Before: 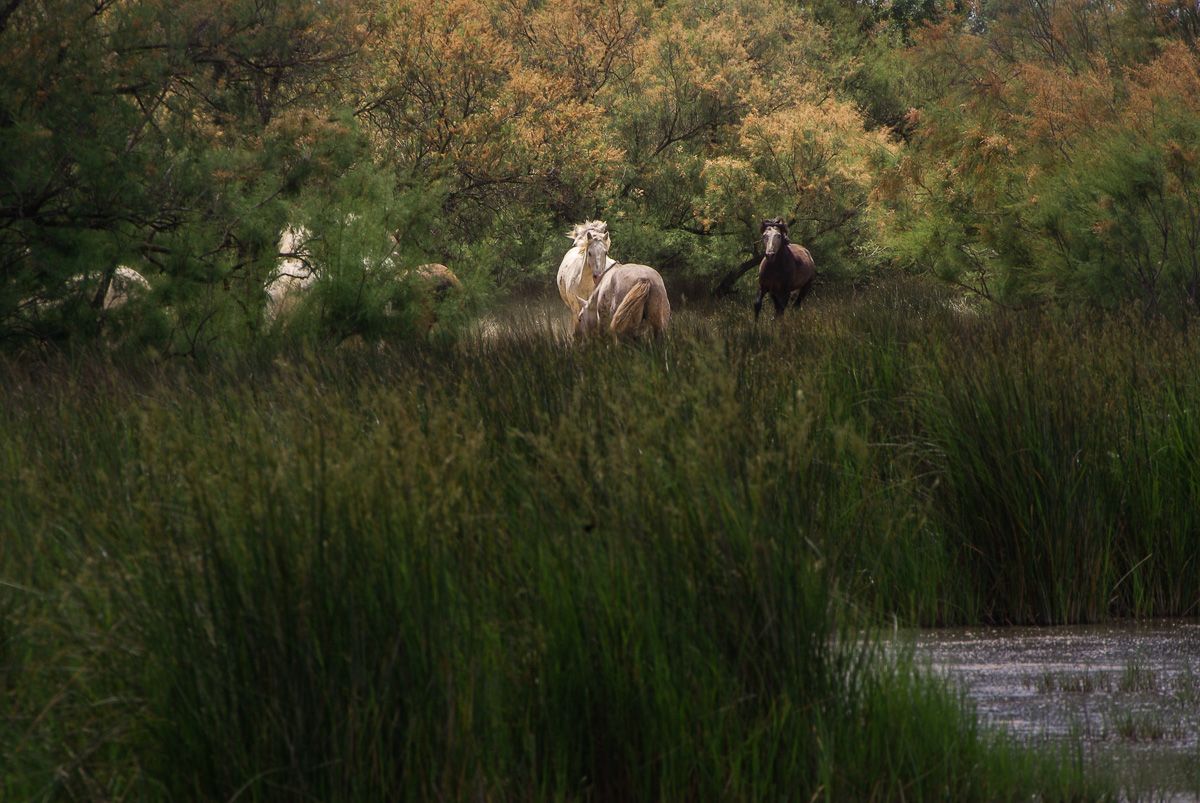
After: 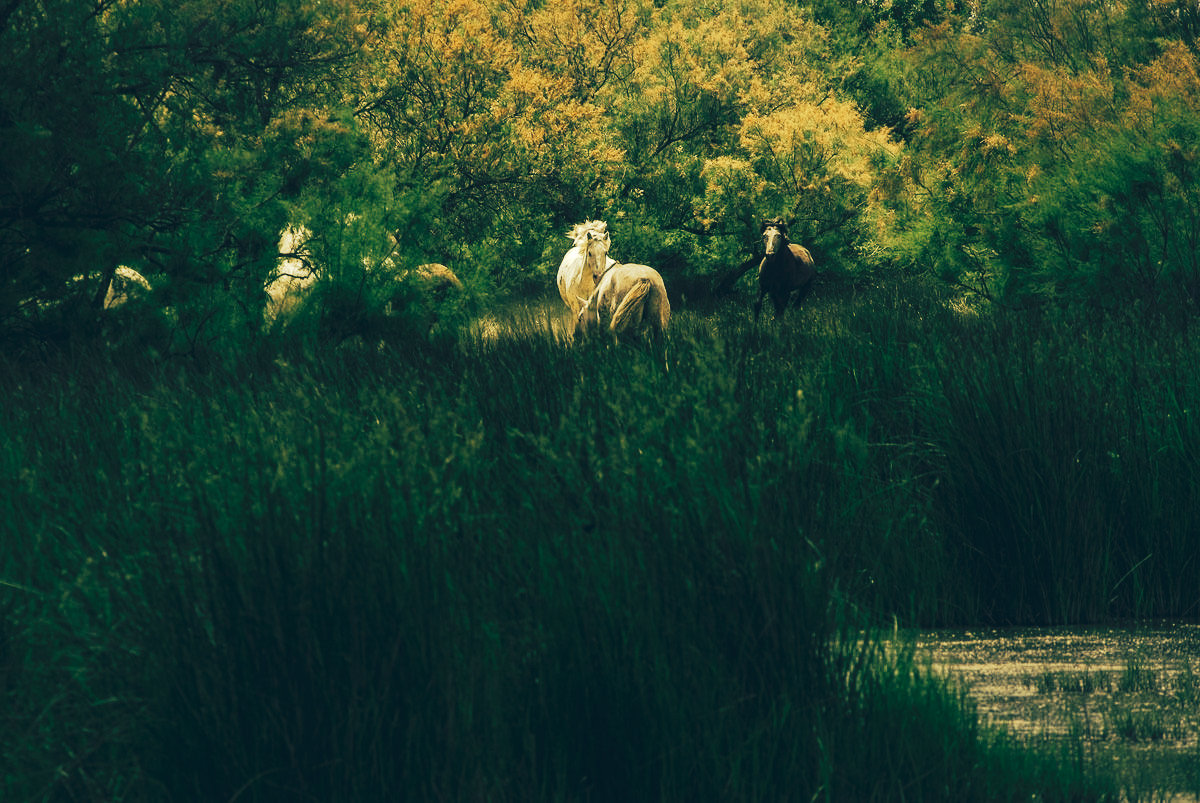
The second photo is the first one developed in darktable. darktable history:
tone curve: curves: ch0 [(0, 0) (0.003, 0.052) (0.011, 0.057) (0.025, 0.063) (0.044, 0.078) (0.069, 0.093) (0.1, 0.109) (0.136, 0.127) (0.177, 0.151) (0.224, 0.201) (0.277, 0.262) (0.335, 0.353) (0.399, 0.458) (0.468, 0.576) (0.543, 0.683) (0.623, 0.772) (0.709, 0.833) (0.801, 0.874) (0.898, 0.927) (1, 1)], preserve colors none
color look up table: target L [89.54, 85.89, 89.08, 87.02, 77.4, 66.99, 61.7, 60.46, 48.11, 40.74, 25.13, 18.05, 201.33, 104.71, 90.88, 78.91, 72.99, 60.15, 58.23, 62.2, 47.57, 45.46, 50.4, 32.14, 10.78, 94.29, 88.4, 73.32, 72.85, 69.93, 64.42, 75.14, 84.66, 52.48, 48.18, 52.36, 32.25, 30.49, 43.47, 22.65, 25.25, 3.015, 10.15, 2.261, 87.97, 72.03, 73.88, 66.43, 46.69], target a [-24.56, -32.18, -16.03, -38.36, -23.32, -0.954, -44.35, -19.36, -26.89, -29.03, -20.38, -25.31, 0, 0.001, -11.15, 12.74, 21.62, 29.82, 29.11, 40.37, 12.02, 2.955, 39.77, 27.37, -3.421, -18.15, -2.786, 21.48, -6.491, 1.863, 32.8, 1.832, 3.992, 42.05, -11.05, 13.19, 3.238, 16.18, 16.63, -13.94, 1.368, -5.883, -10.7, -4.128, -20.25, -37.13, -29.01, -11.81, -17.38], target b [53.16, 60.31, 66.74, 53.15, 43.86, 43.6, 43.69, 47.29, 18.67, 24.37, 3.088, 1.373, -0.001, -0.003, 55.84, 50.14, 58.37, 43.76, 30.84, 37.29, 33.69, 17.79, 42.21, 16.12, -6.652, 42.96, 39.73, 38.3, 21.45, 30.39, 24.73, 22.48, 36.34, 20.91, -0.558, 9.353, 1.052, 0.558, -7.896, -0.927, -19.41, -23.28, -21.29, -19.94, 35.77, 31.31, 17.82, 26.69, 6.064], num patches 49
